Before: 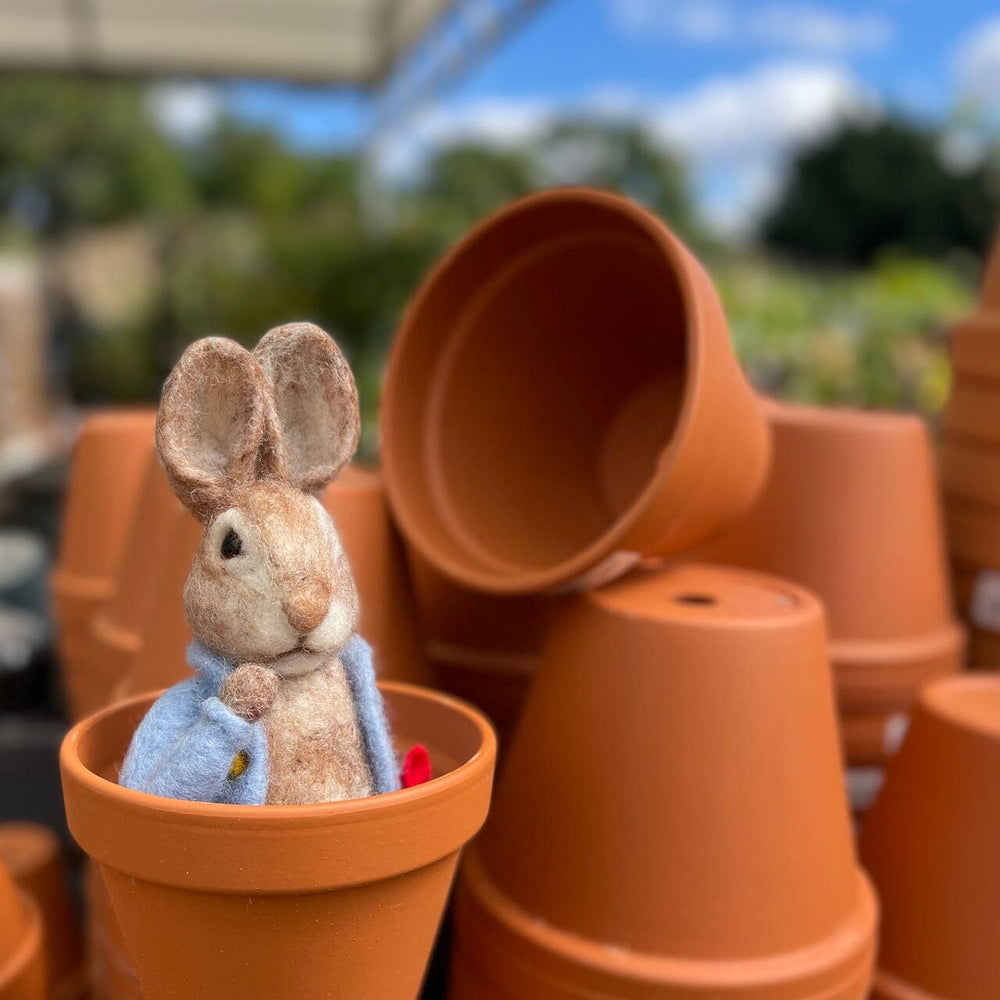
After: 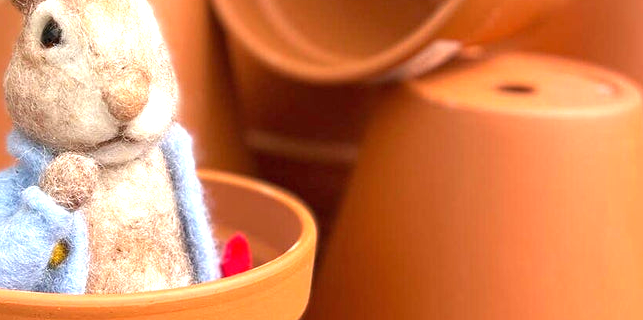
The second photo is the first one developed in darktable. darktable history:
exposure: black level correction 0, exposure 1 EV, compensate exposure bias true, compensate highlight preservation false
crop: left 18.091%, top 51.13%, right 17.525%, bottom 16.85%
